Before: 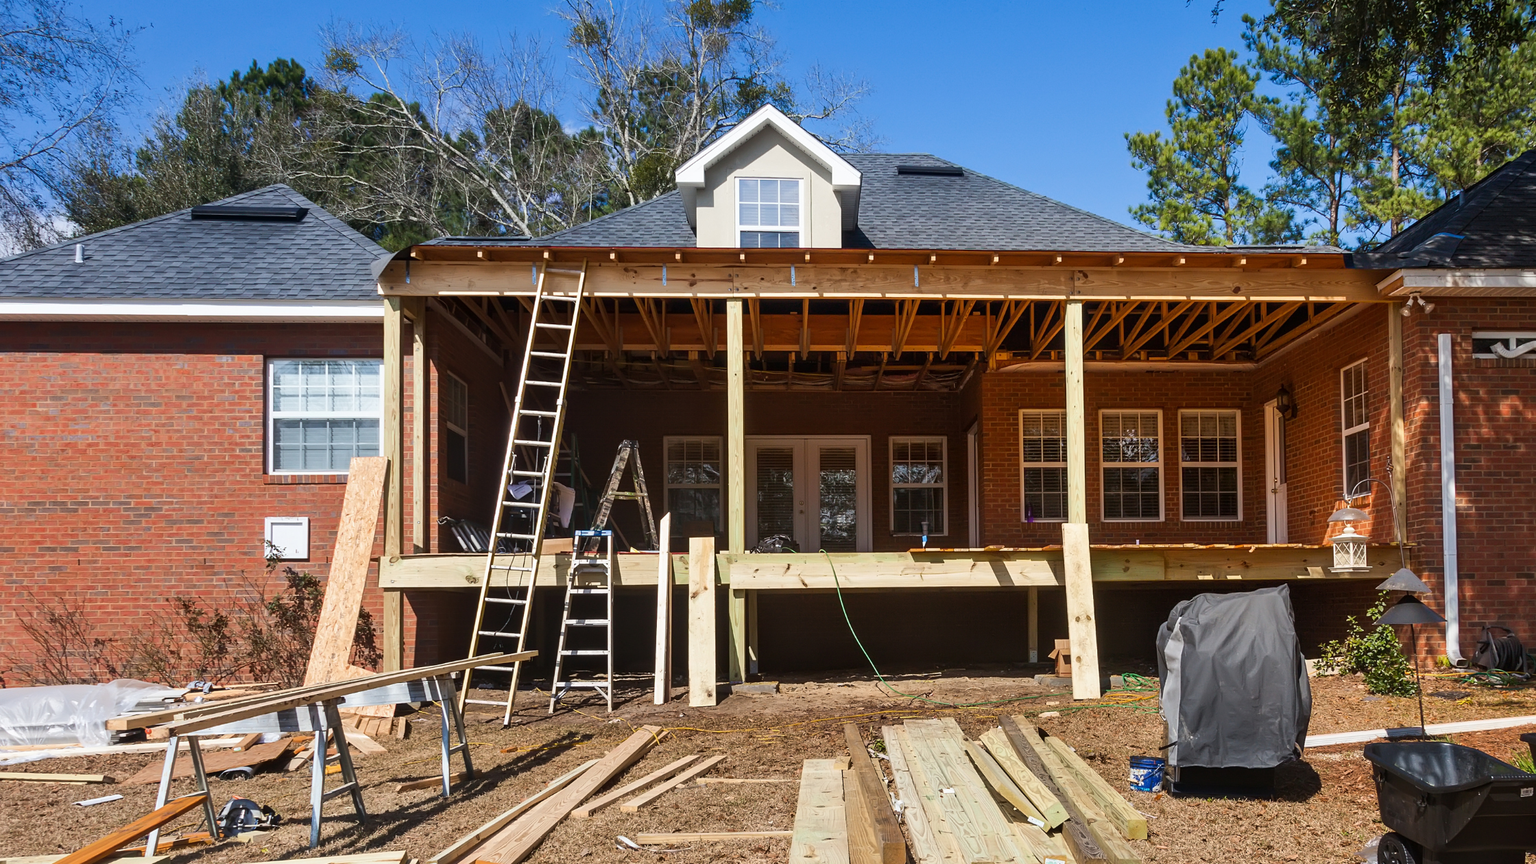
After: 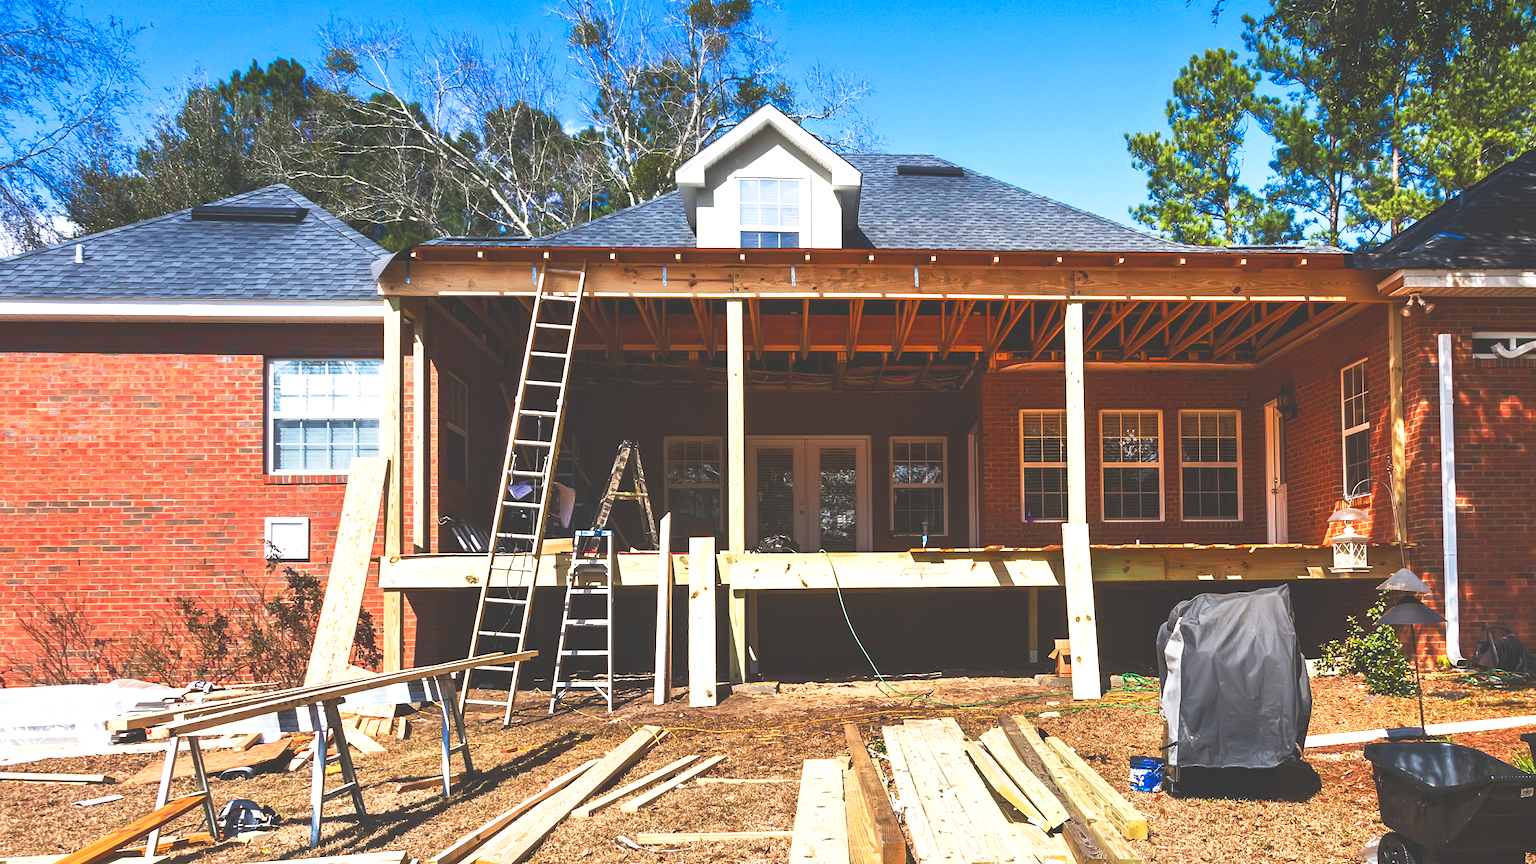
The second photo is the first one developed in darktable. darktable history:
color balance rgb: perceptual saturation grading › global saturation 25%, perceptual saturation grading › highlights -50%, perceptual saturation grading › shadows 30%, perceptual brilliance grading › global brilliance 12%, global vibrance 20%
exposure: black level correction -0.062, exposure -0.05 EV, compensate highlight preservation false
tone curve: curves: ch0 [(0, 0) (0.003, 0.007) (0.011, 0.01) (0.025, 0.016) (0.044, 0.025) (0.069, 0.036) (0.1, 0.052) (0.136, 0.073) (0.177, 0.103) (0.224, 0.135) (0.277, 0.177) (0.335, 0.233) (0.399, 0.303) (0.468, 0.376) (0.543, 0.469) (0.623, 0.581) (0.709, 0.723) (0.801, 0.863) (0.898, 0.938) (1, 1)], preserve colors none
levels: levels [0, 0.476, 0.951]
